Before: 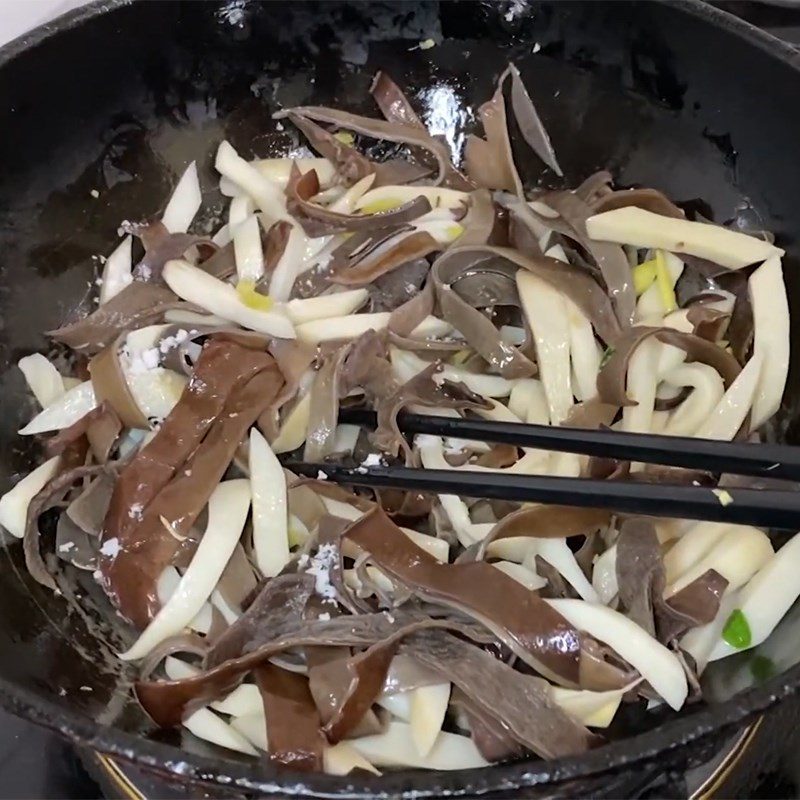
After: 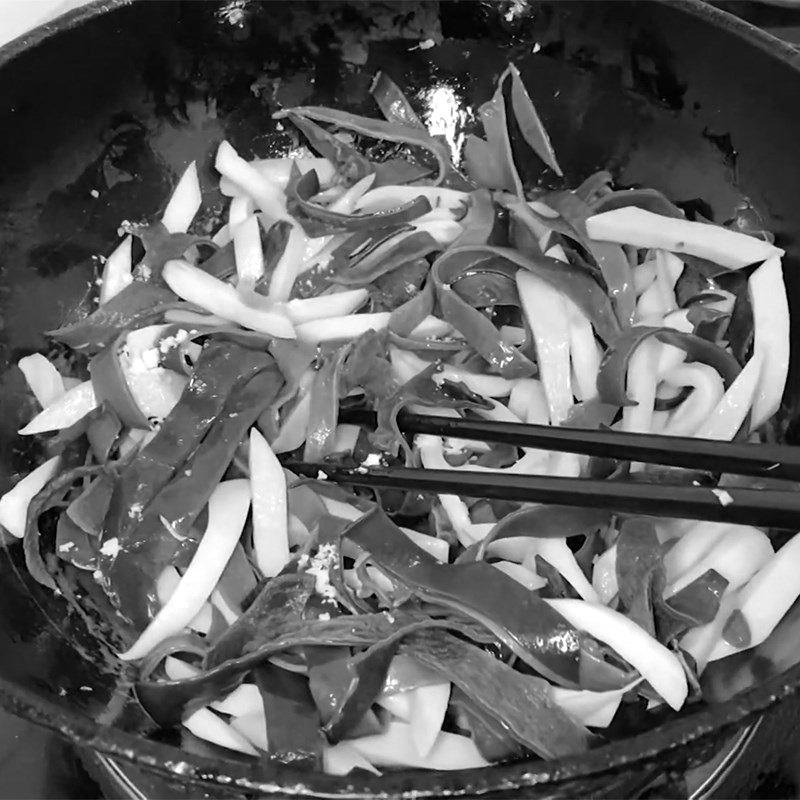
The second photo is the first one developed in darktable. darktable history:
color calibration: output gray [0.267, 0.423, 0.261, 0], illuminant custom, x 0.38, y 0.483, temperature 4465.07 K
